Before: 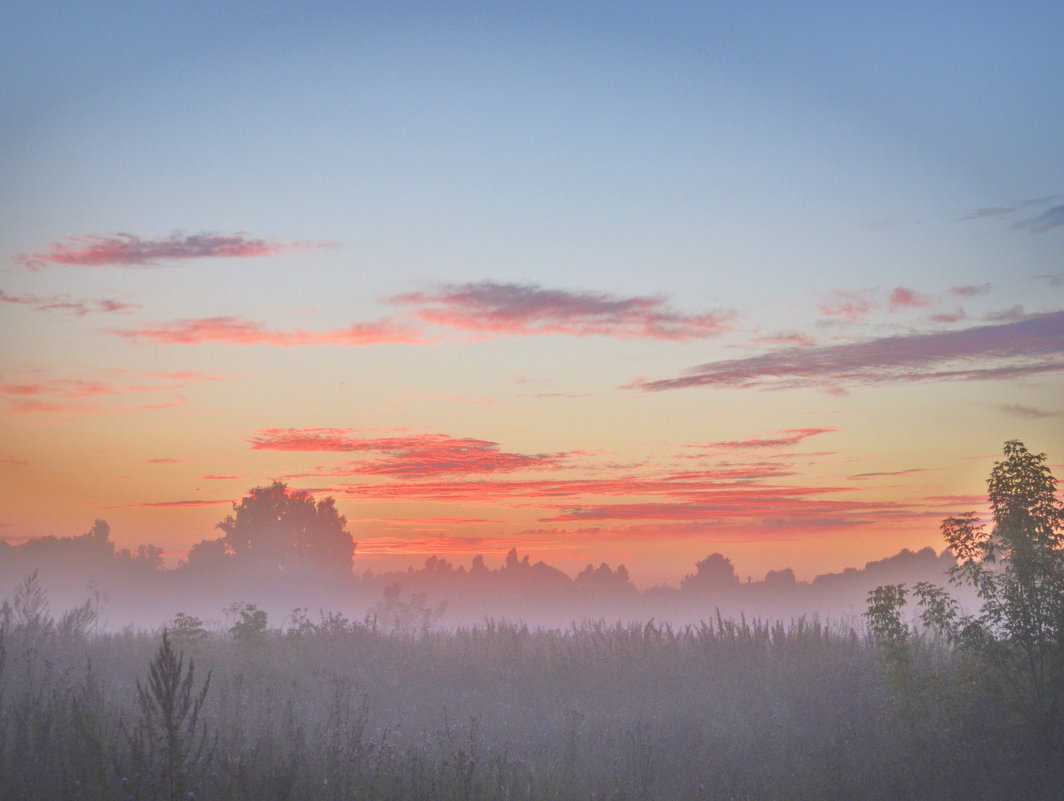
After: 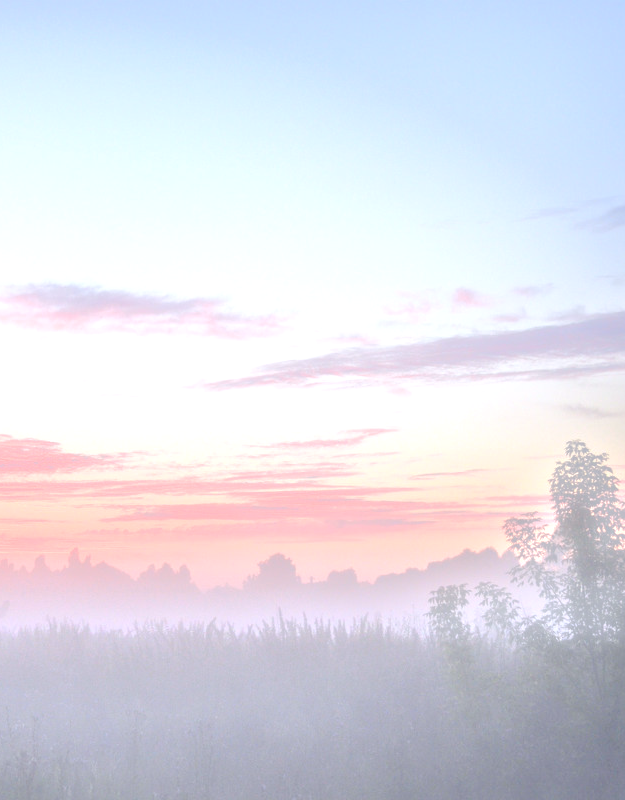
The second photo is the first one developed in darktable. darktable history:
exposure: black level correction 0, exposure 0.898 EV, compensate exposure bias true, compensate highlight preservation false
crop: left 41.246%
base curve: curves: ch0 [(0, 0.024) (0.055, 0.065) (0.121, 0.166) (0.236, 0.319) (0.693, 0.726) (1, 1)], preserve colors none
color calibration: illuminant as shot in camera, x 0.358, y 0.373, temperature 4628.91 K
haze removal: strength -0.898, distance 0.223, compatibility mode true, adaptive false
